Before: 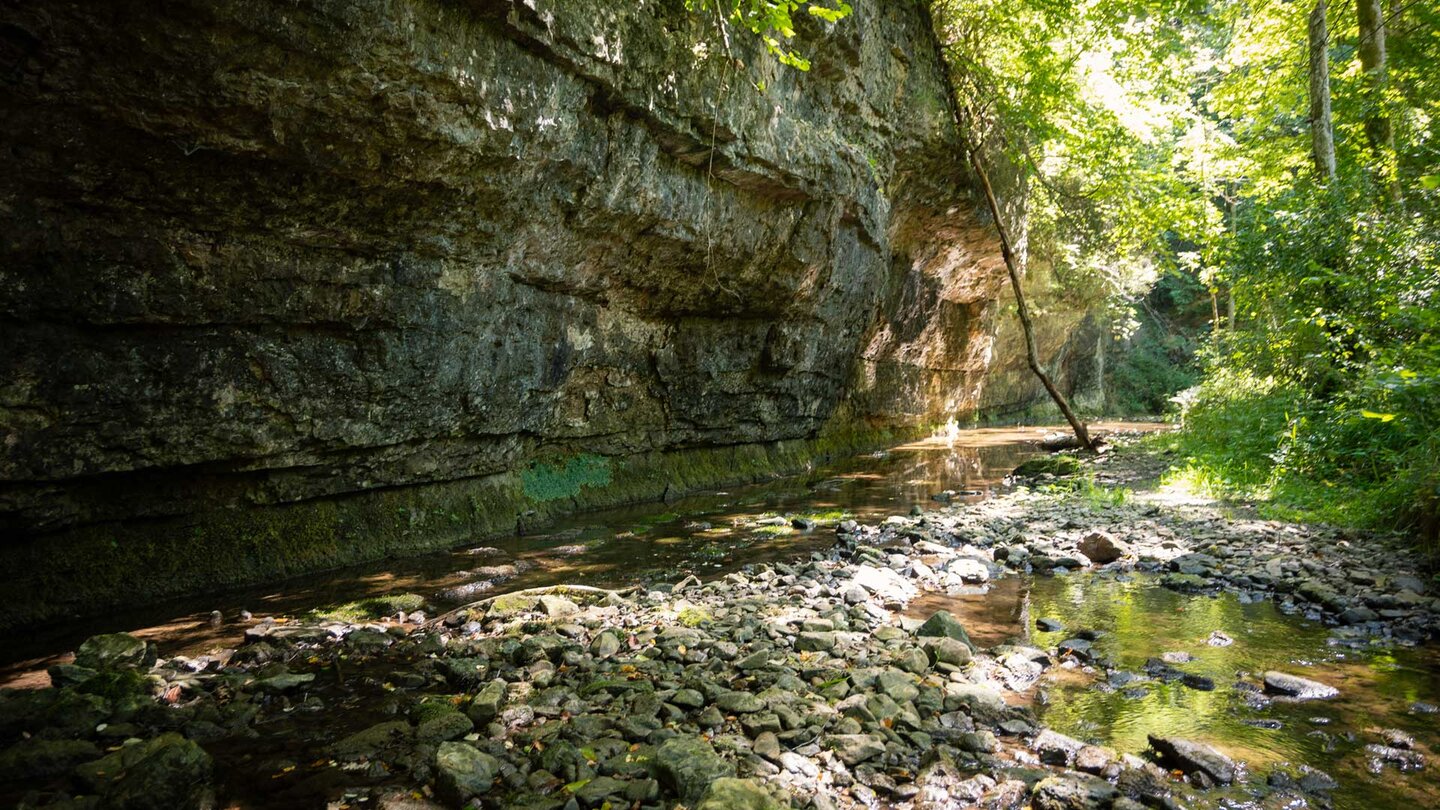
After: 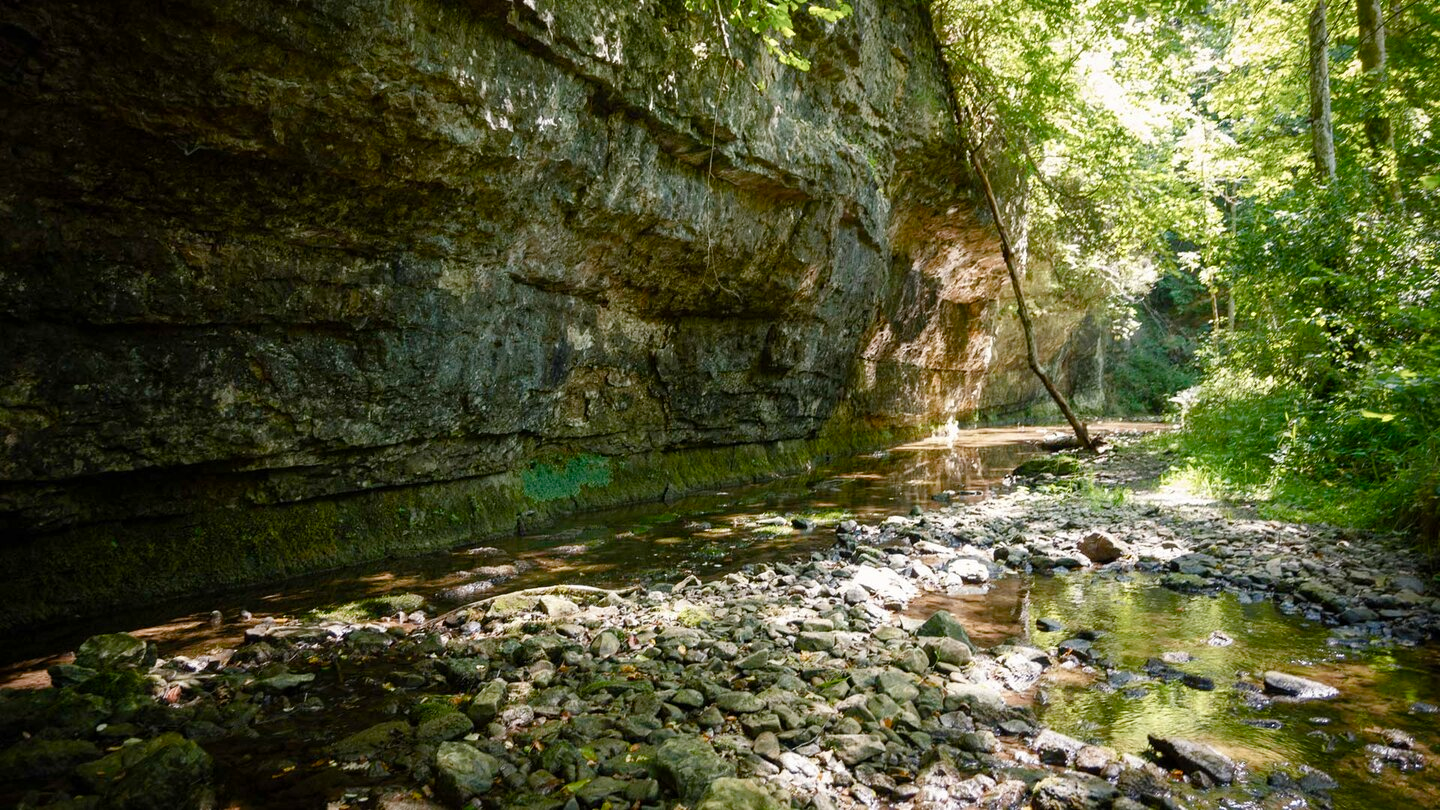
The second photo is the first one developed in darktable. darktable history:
color balance rgb: perceptual saturation grading › global saturation 20%, perceptual saturation grading › highlights -49.511%, perceptual saturation grading › shadows 26.005%
